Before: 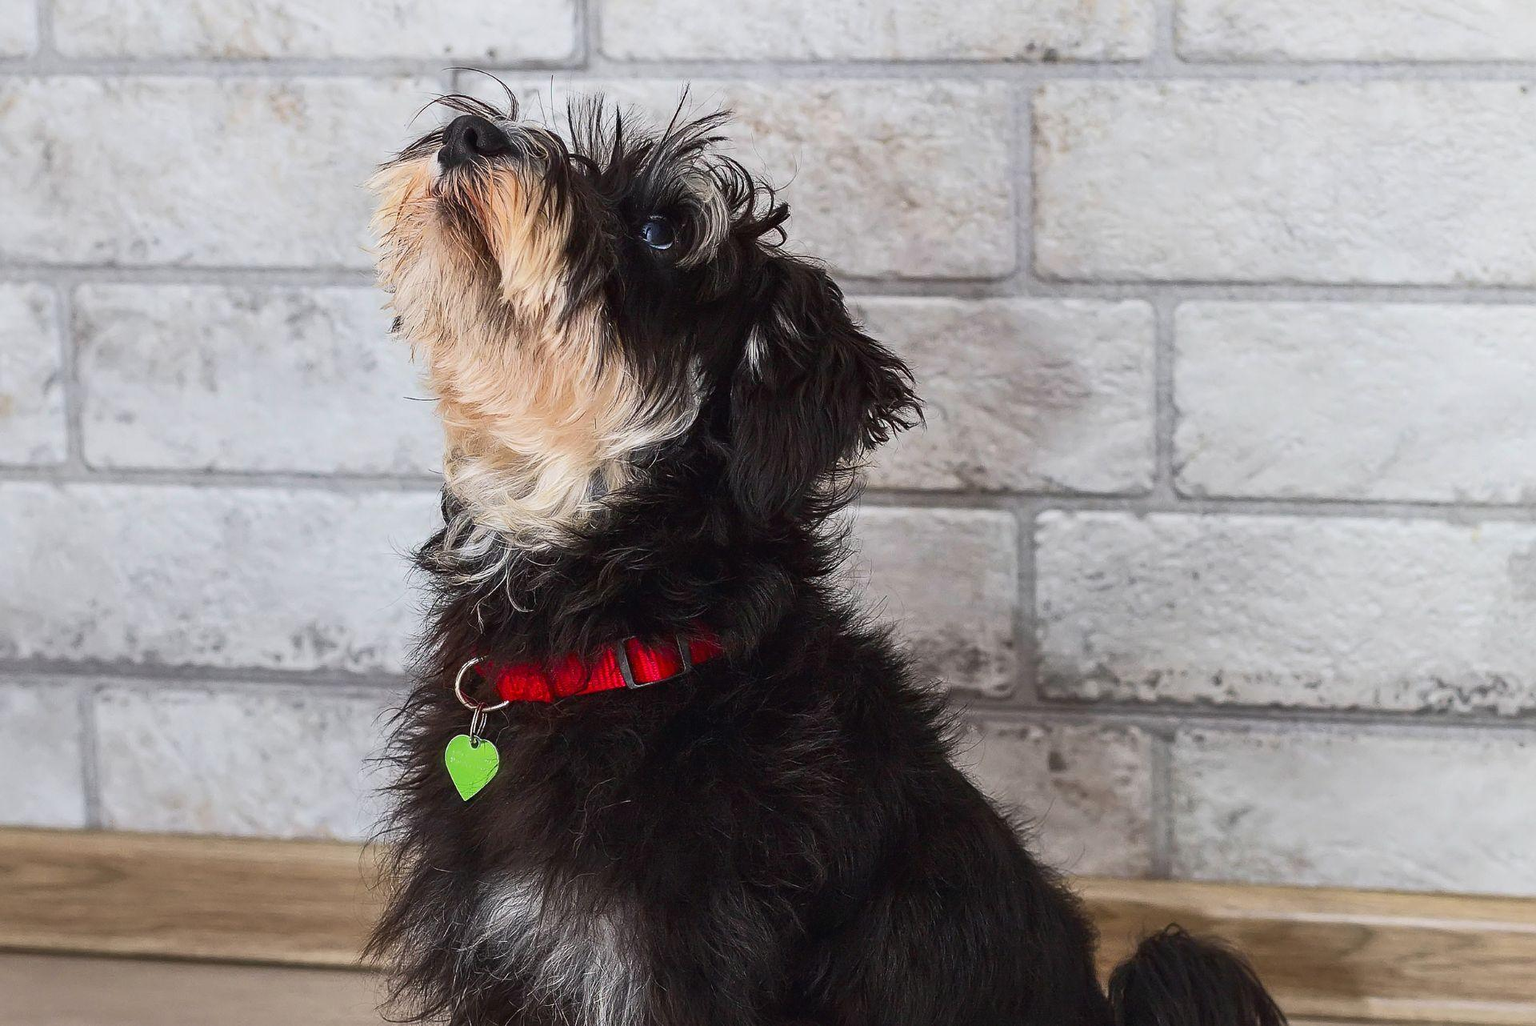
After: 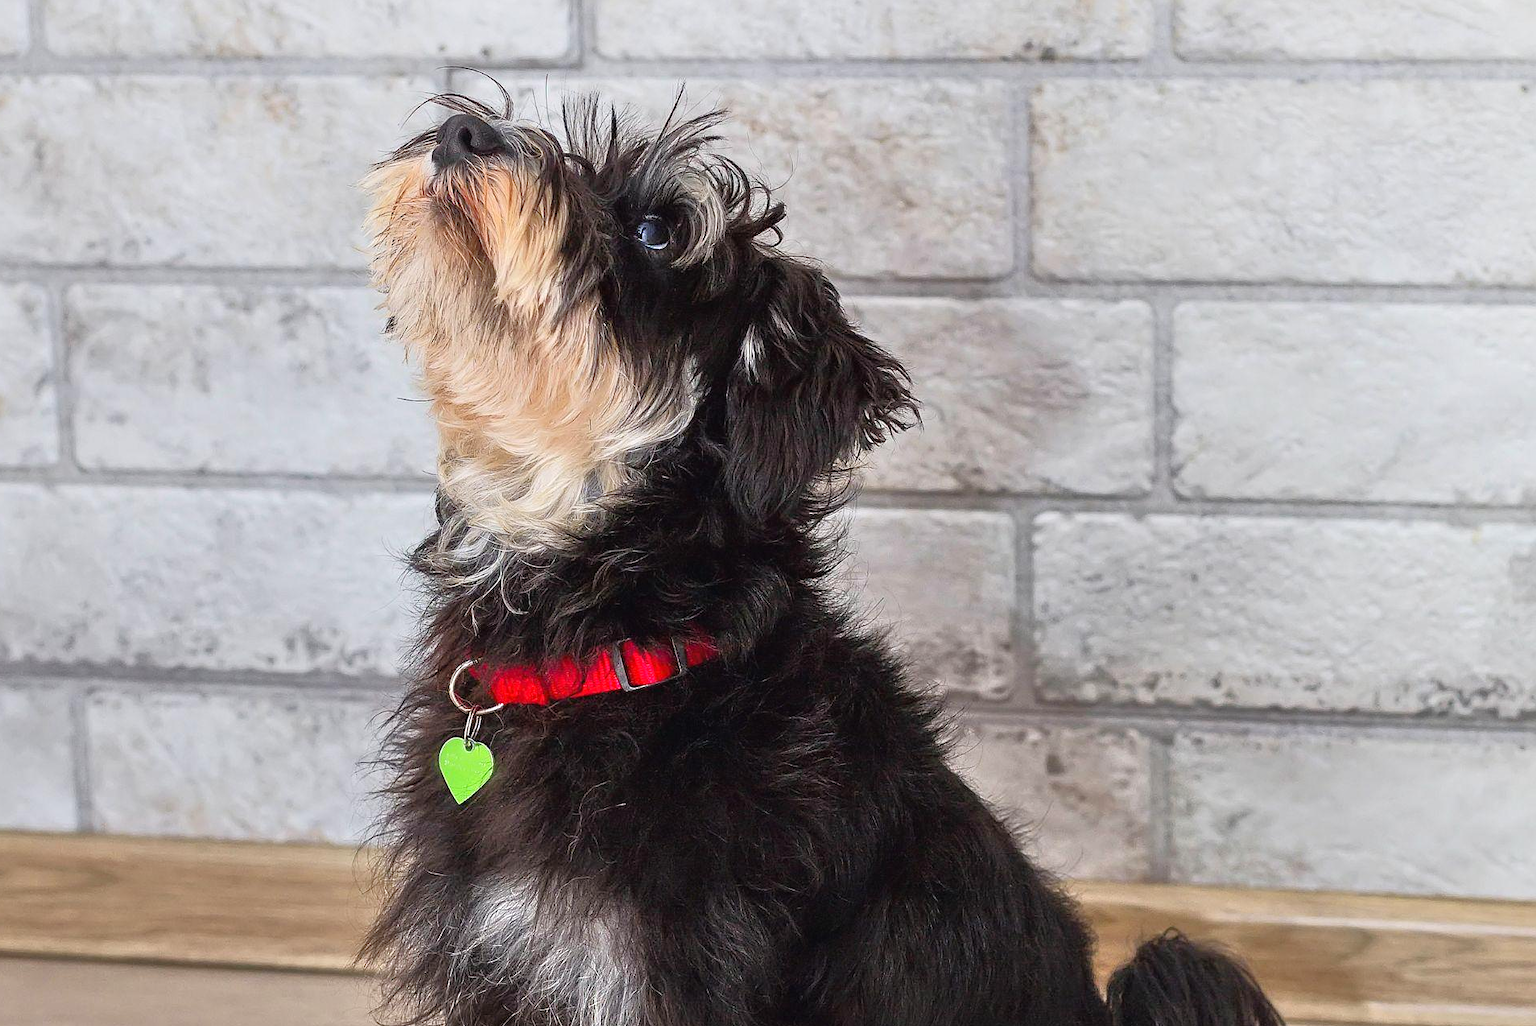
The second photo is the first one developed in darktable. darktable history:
tone equalizer: -7 EV 0.15 EV, -6 EV 0.6 EV, -5 EV 1.15 EV, -4 EV 1.33 EV, -3 EV 1.15 EV, -2 EV 0.6 EV, -1 EV 0.15 EV, mask exposure compensation -0.5 EV
crop and rotate: left 0.614%, top 0.179%, bottom 0.309%
